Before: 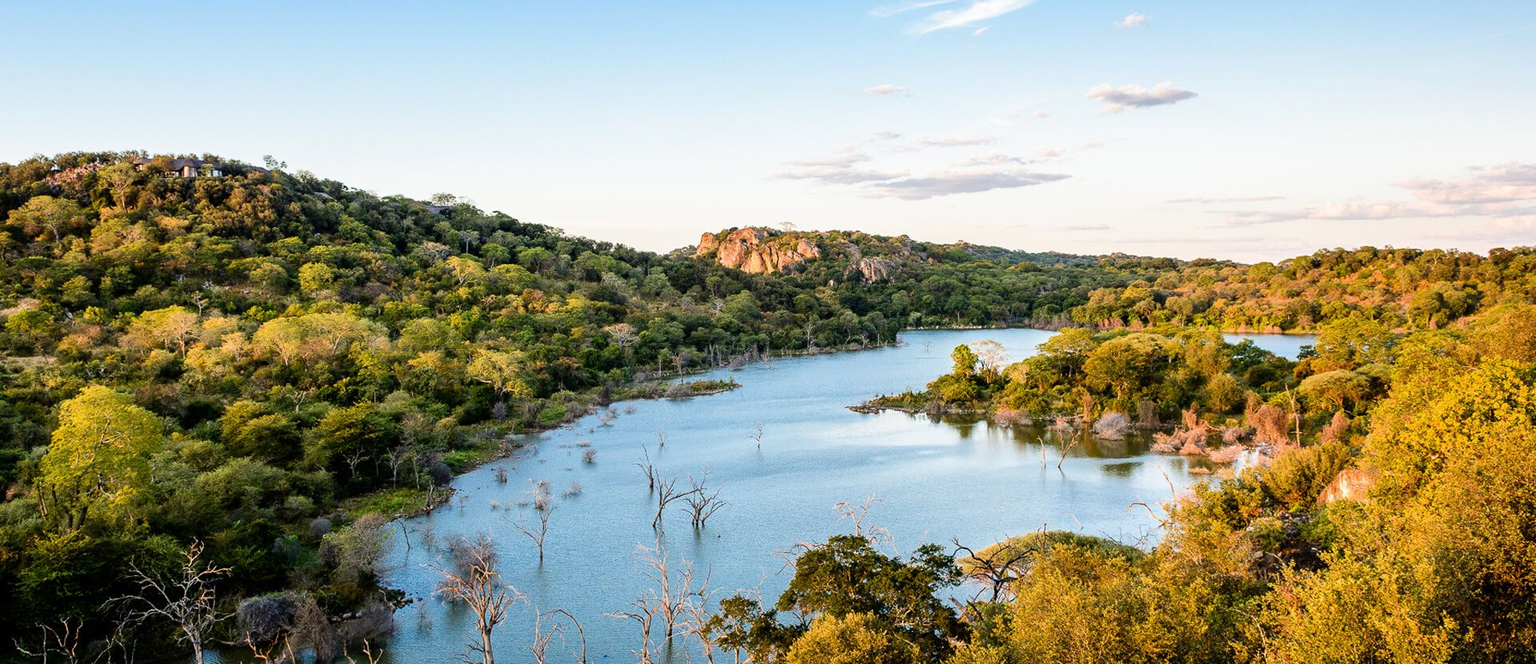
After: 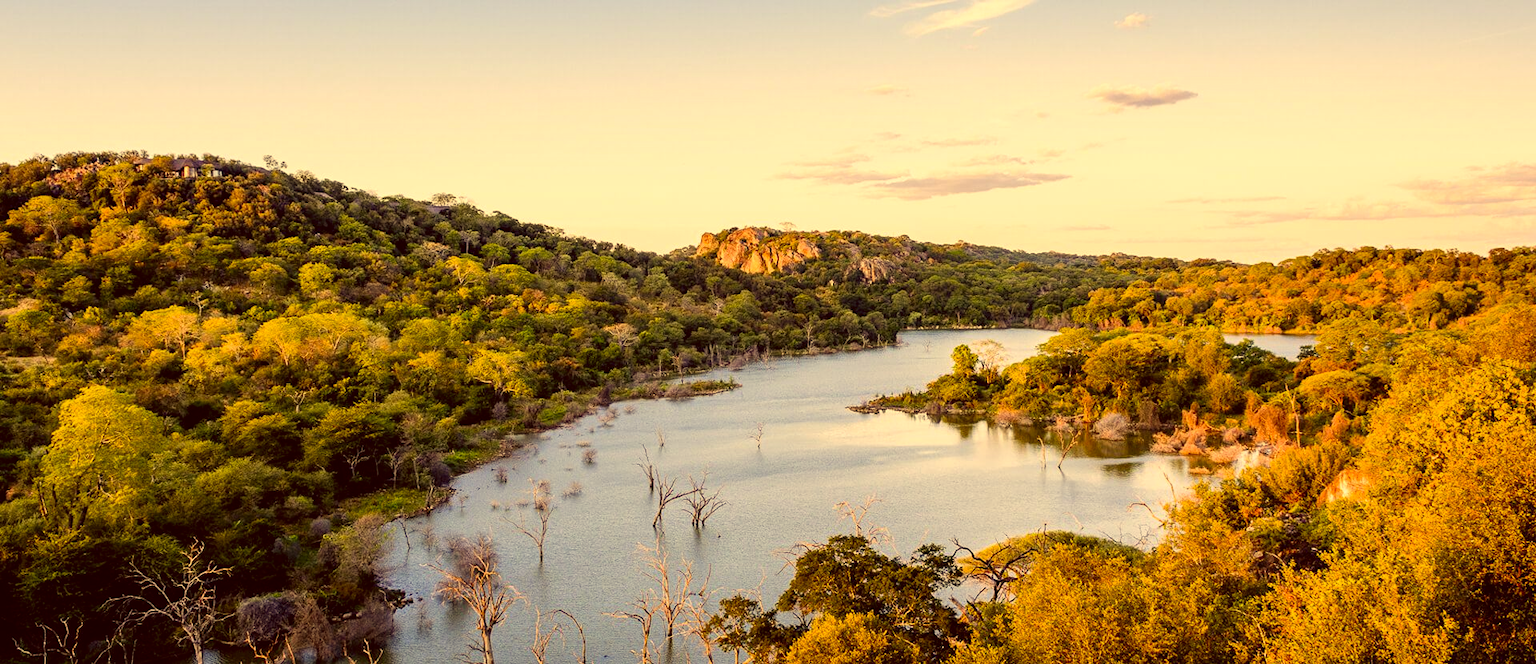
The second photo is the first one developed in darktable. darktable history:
color correction: highlights a* 9.6, highlights b* 38.39, shadows a* 14.16, shadows b* 3.54
tone equalizer: edges refinement/feathering 500, mask exposure compensation -1.57 EV, preserve details guided filter
